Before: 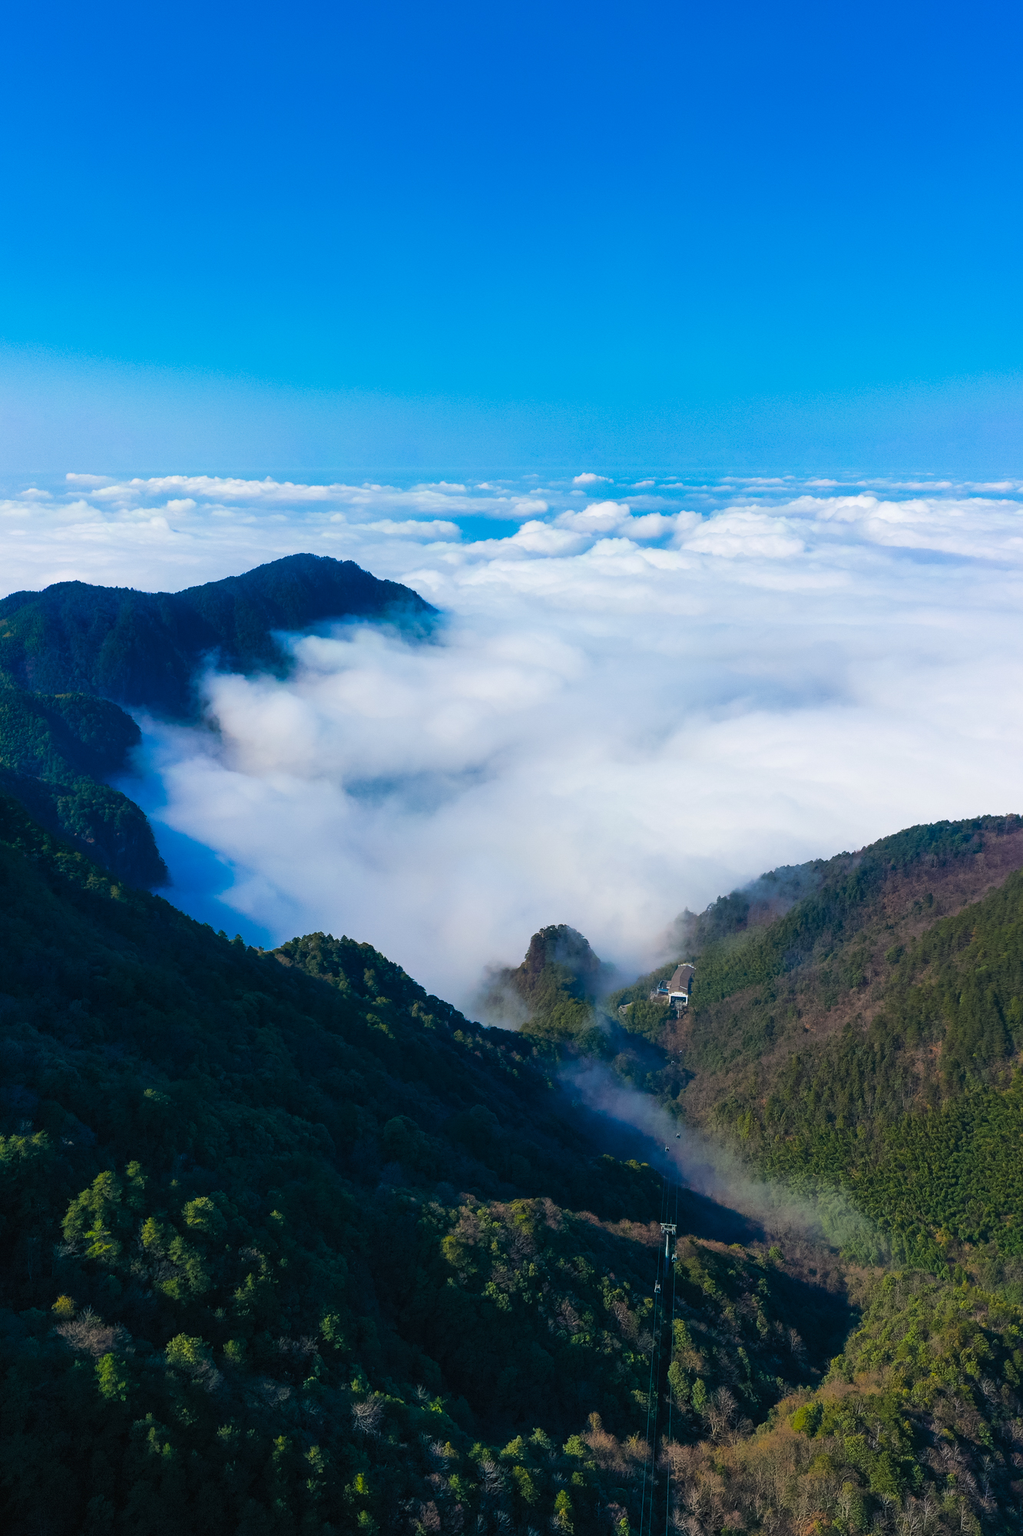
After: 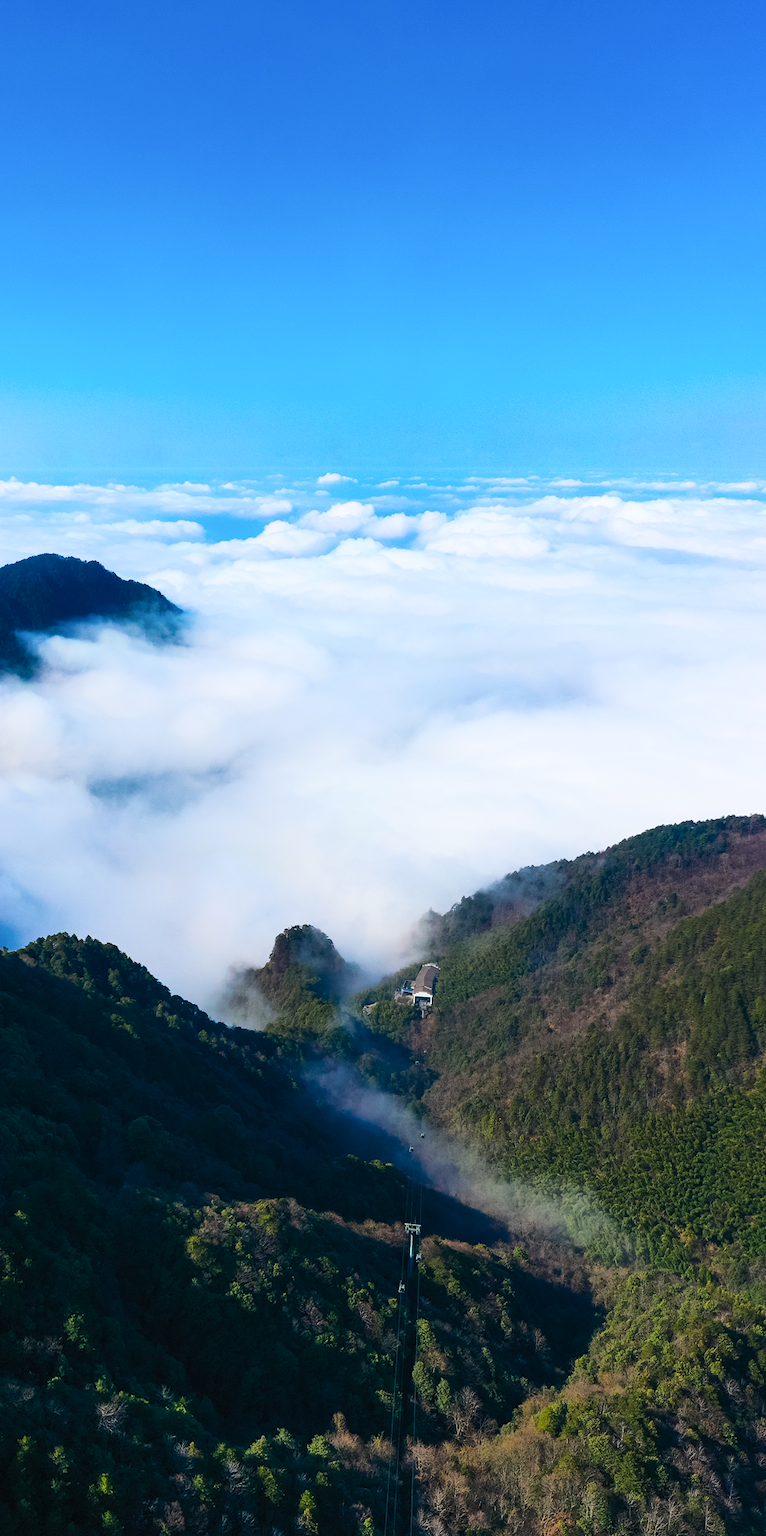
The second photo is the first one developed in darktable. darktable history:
crop and rotate: left 25.066%
contrast brightness saturation: contrast 0.241, brightness 0.094
